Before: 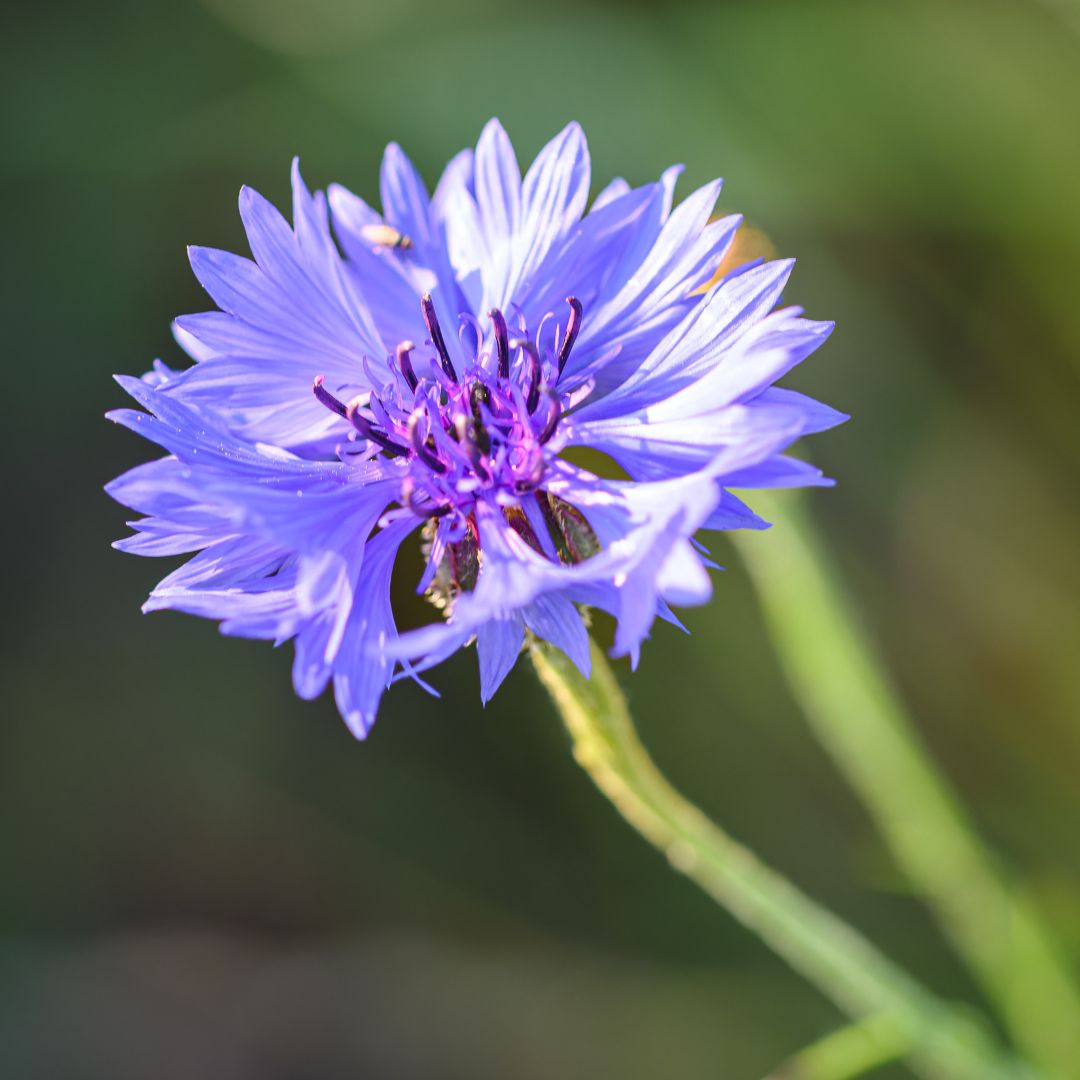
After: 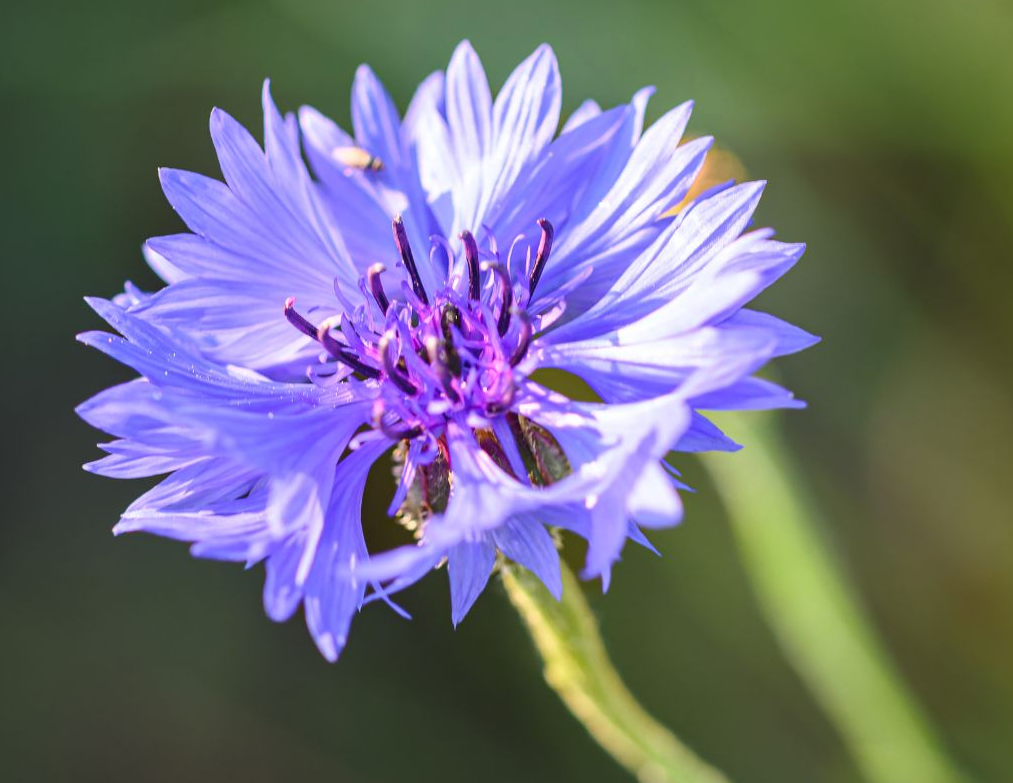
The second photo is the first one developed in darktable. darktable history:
tone equalizer: on, module defaults
crop: left 2.737%, top 7.287%, right 3.421%, bottom 20.179%
